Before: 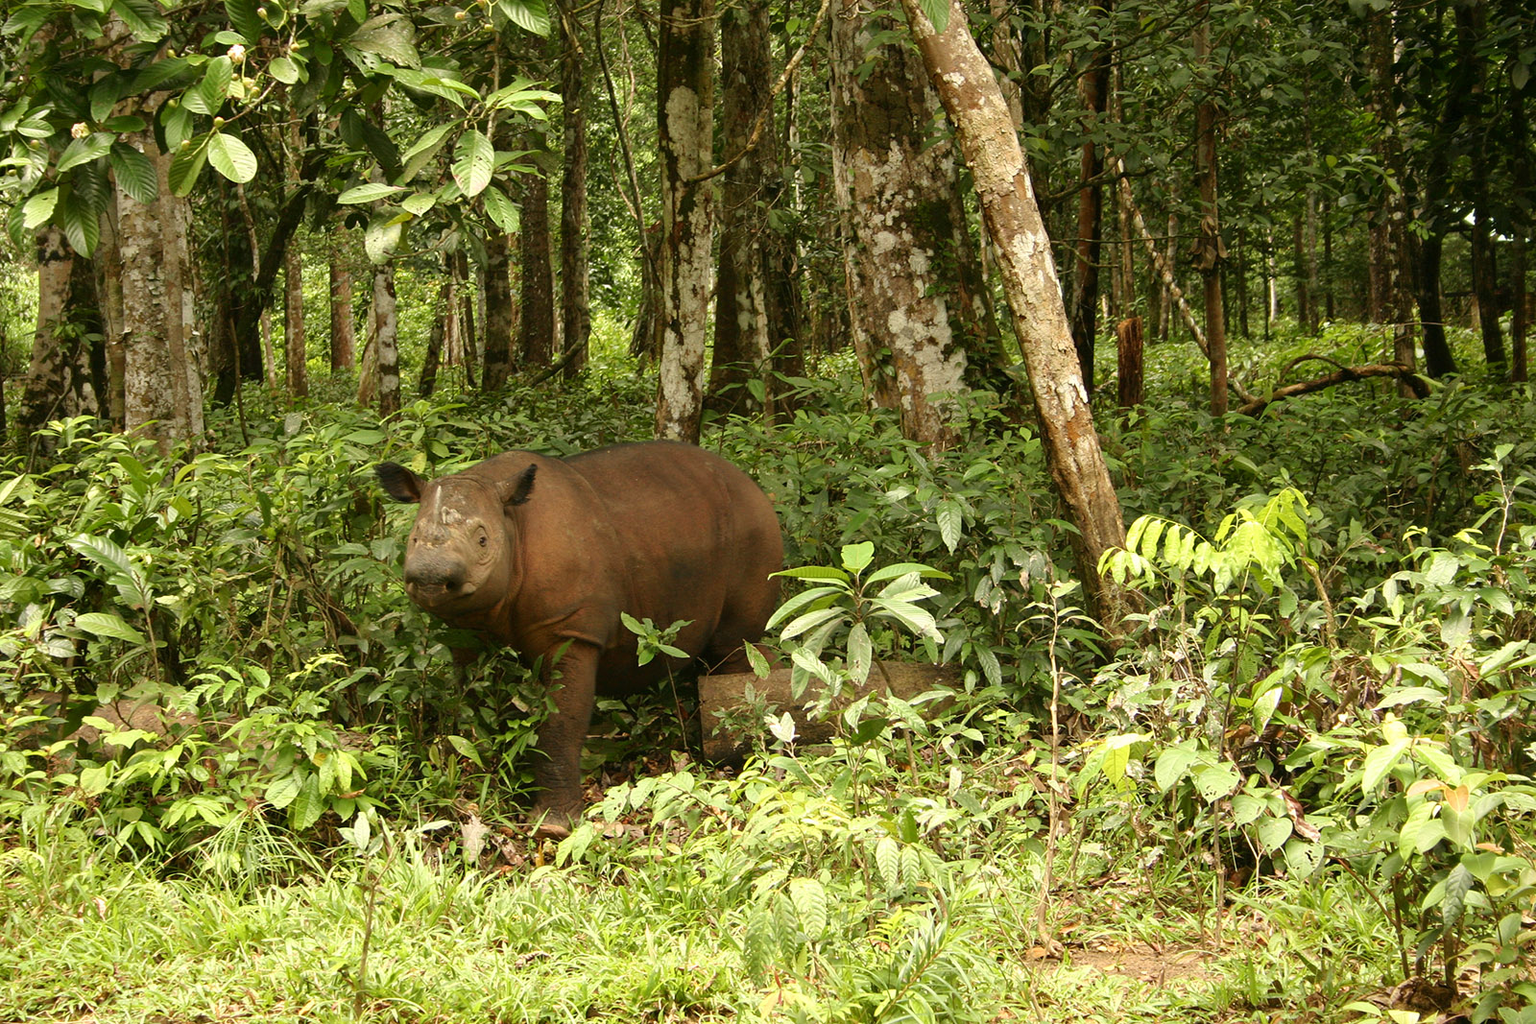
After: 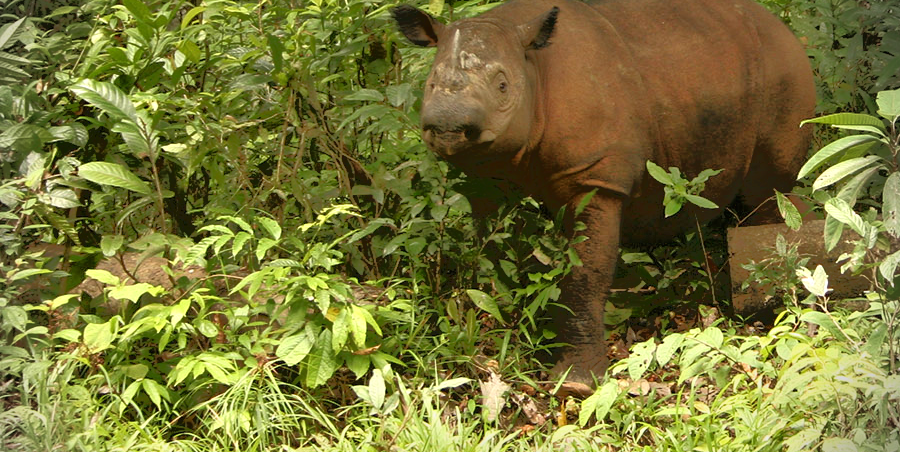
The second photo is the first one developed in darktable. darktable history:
vignetting: fall-off start 87.98%, fall-off radius 25.8%, unbound false
crop: top 44.707%, right 43.718%, bottom 12.889%
tone equalizer: -7 EV -0.605 EV, -6 EV 1.02 EV, -5 EV -0.482 EV, -4 EV 0.417 EV, -3 EV 0.41 EV, -2 EV 0.147 EV, -1 EV -0.139 EV, +0 EV -0.387 EV
